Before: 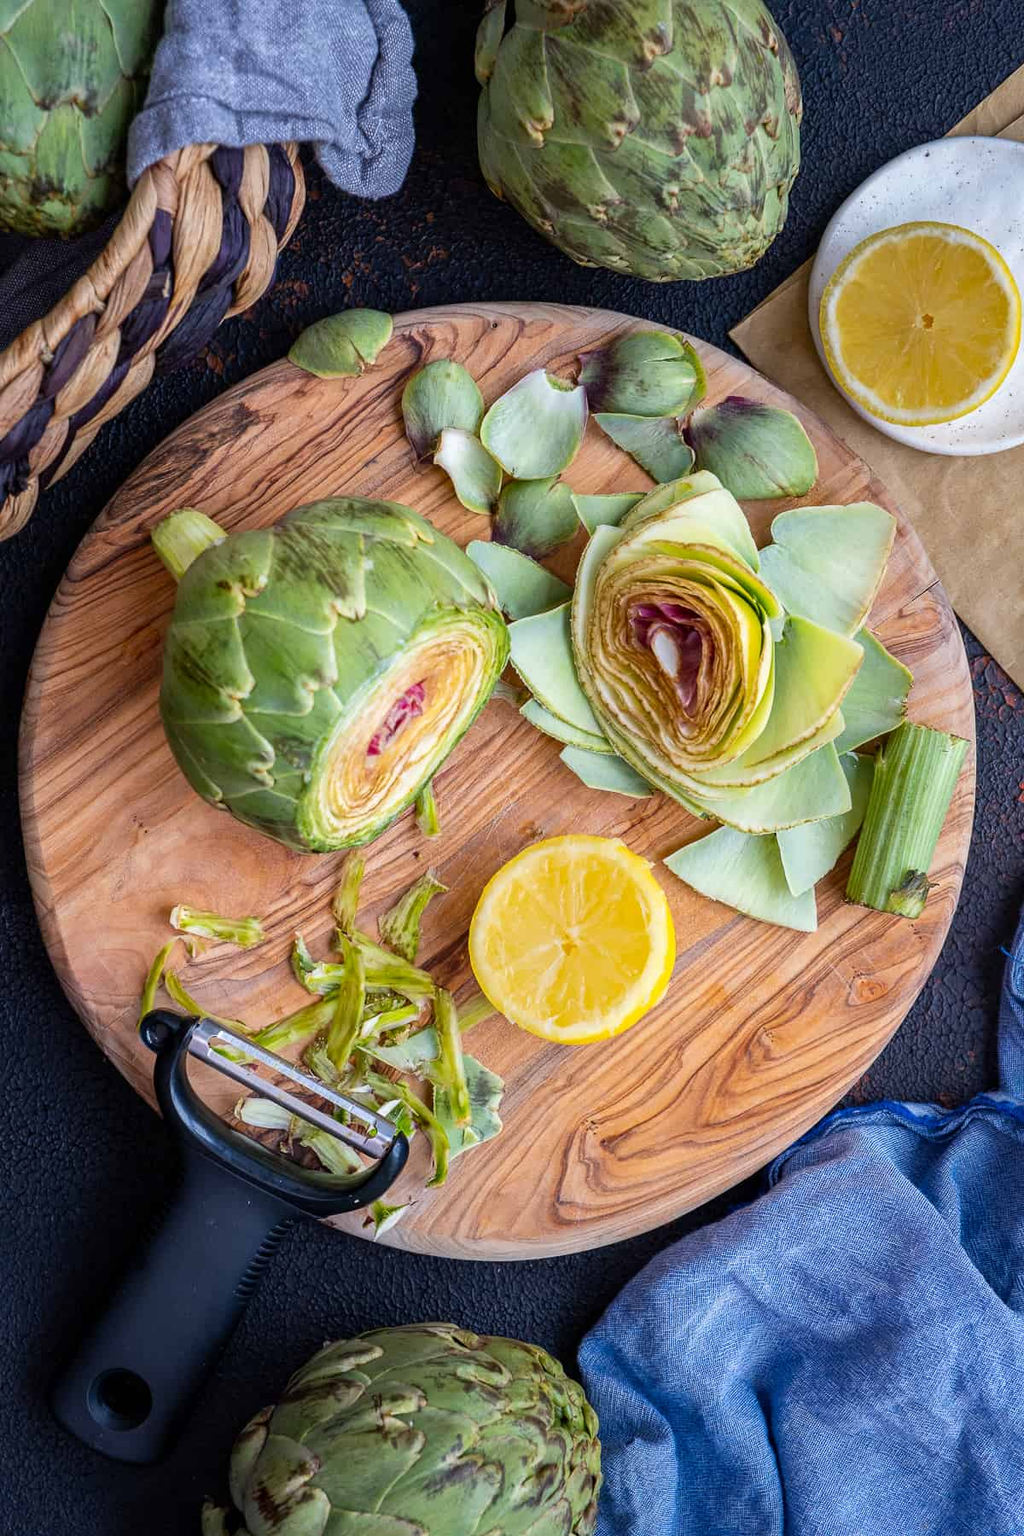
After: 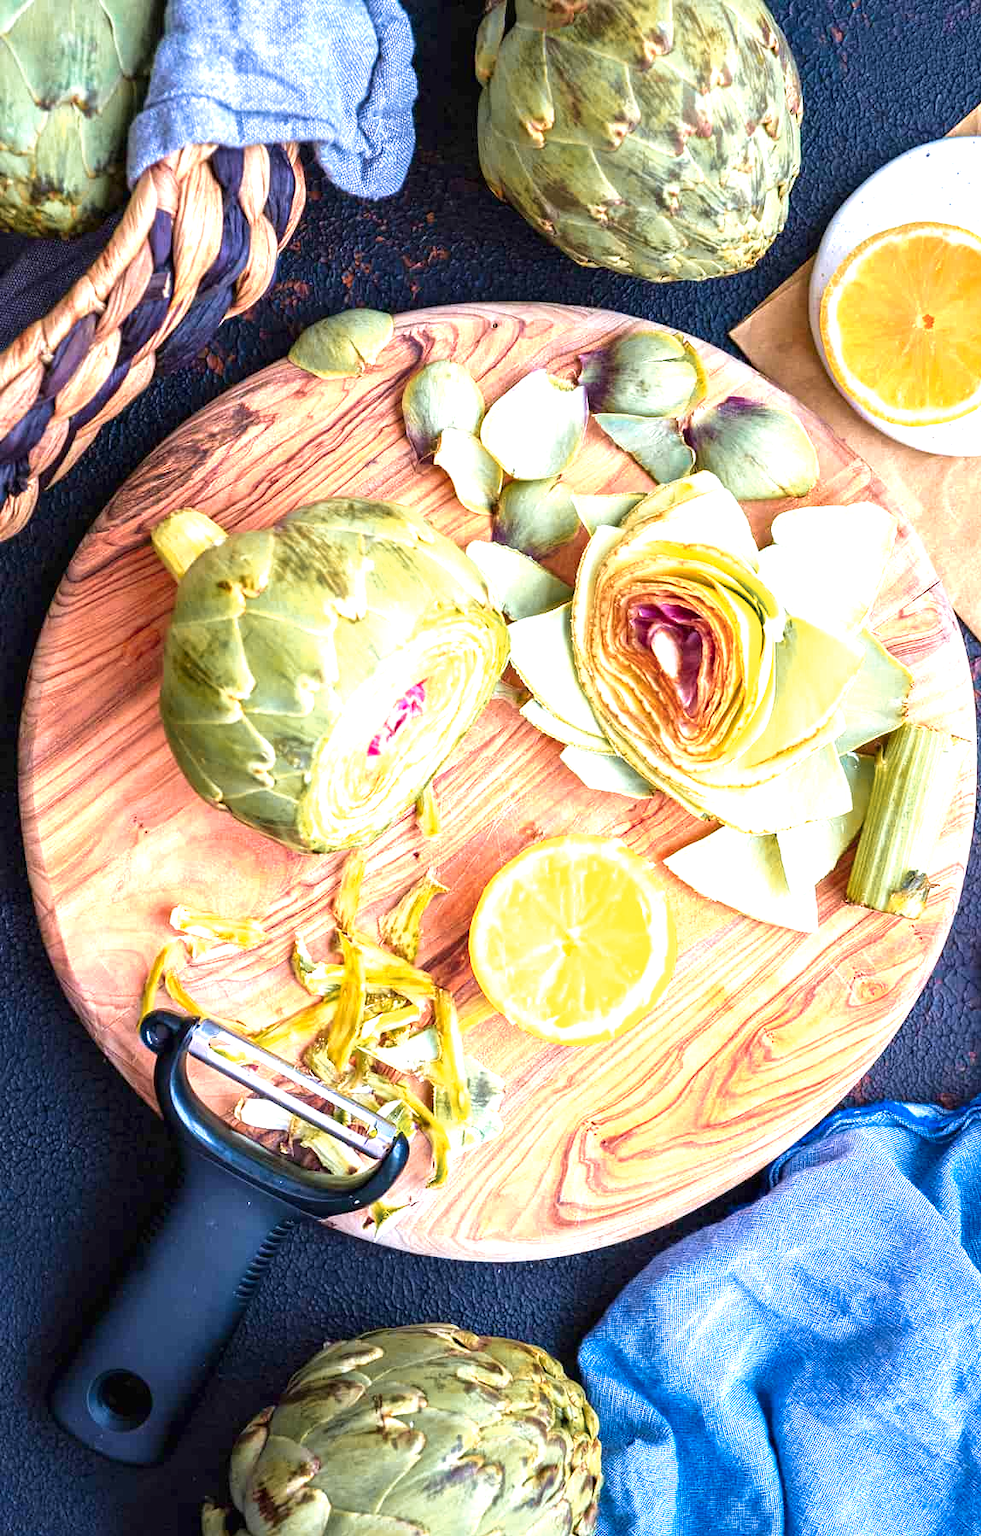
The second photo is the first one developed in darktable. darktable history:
color zones: curves: ch1 [(0.263, 0.53) (0.376, 0.287) (0.487, 0.512) (0.748, 0.547) (1, 0.513)]; ch2 [(0.262, 0.45) (0.751, 0.477)]
exposure: black level correction 0, exposure 1.472 EV, compensate highlight preservation false
velvia: strength 28.58%
crop: right 4.115%, bottom 0.031%
